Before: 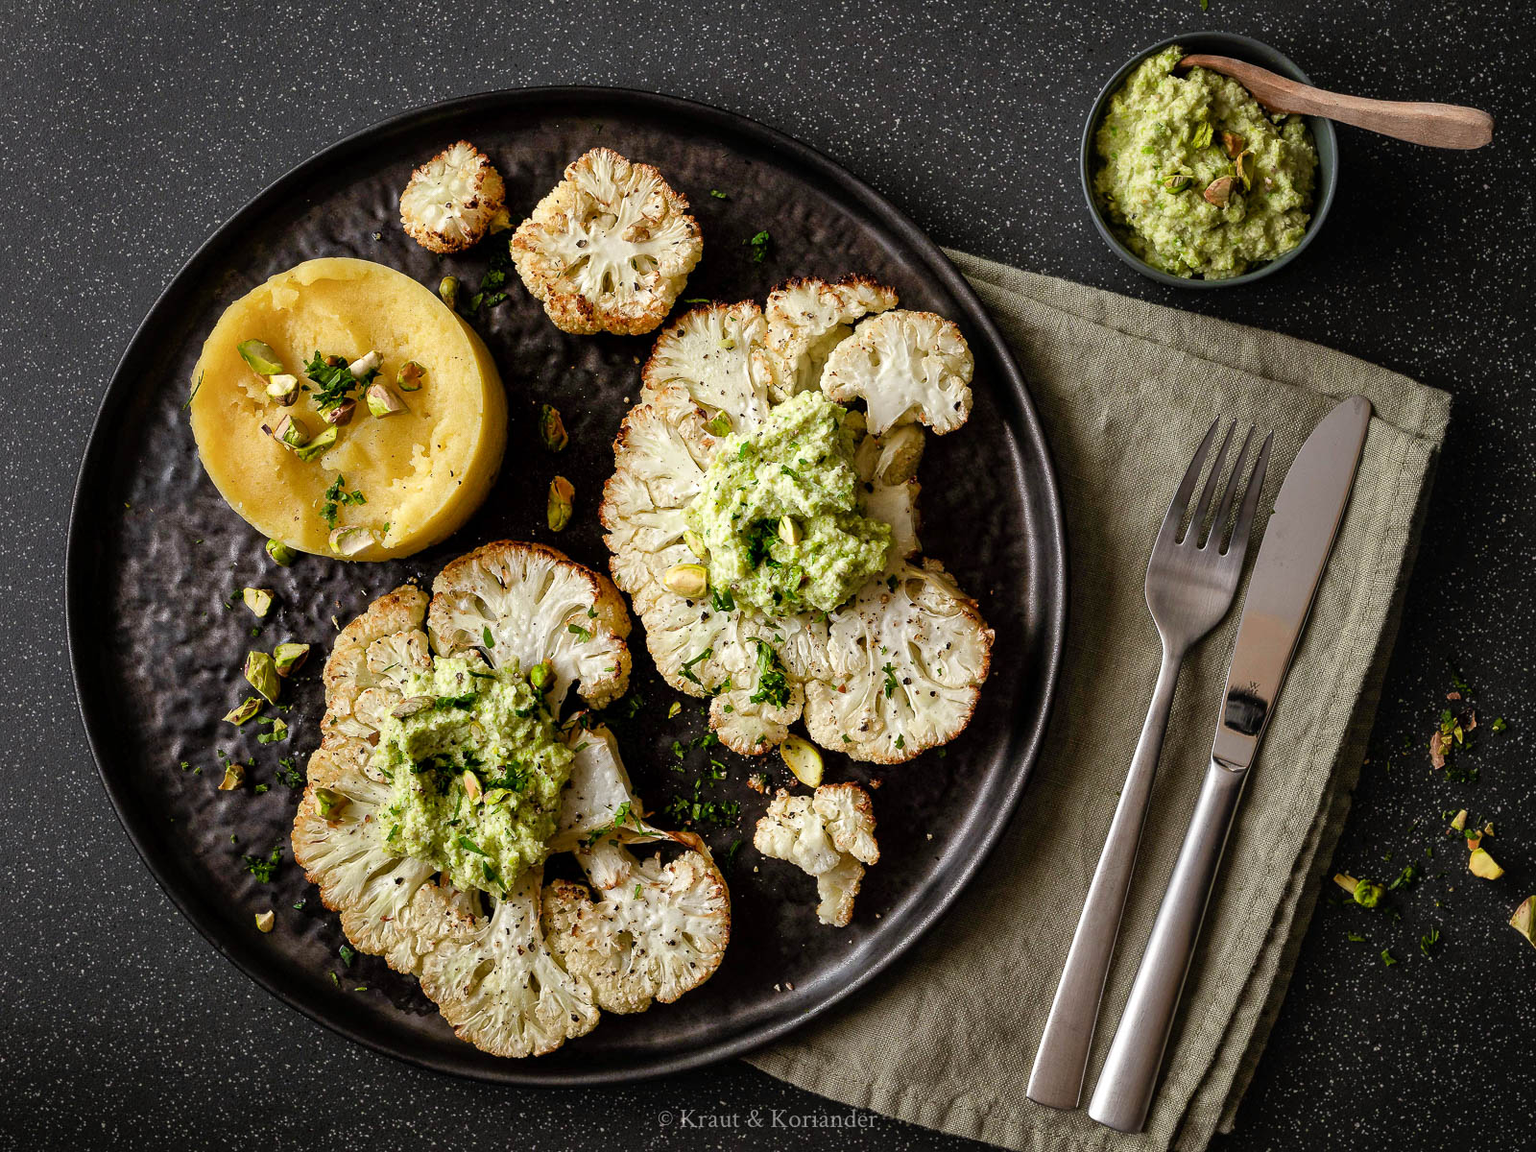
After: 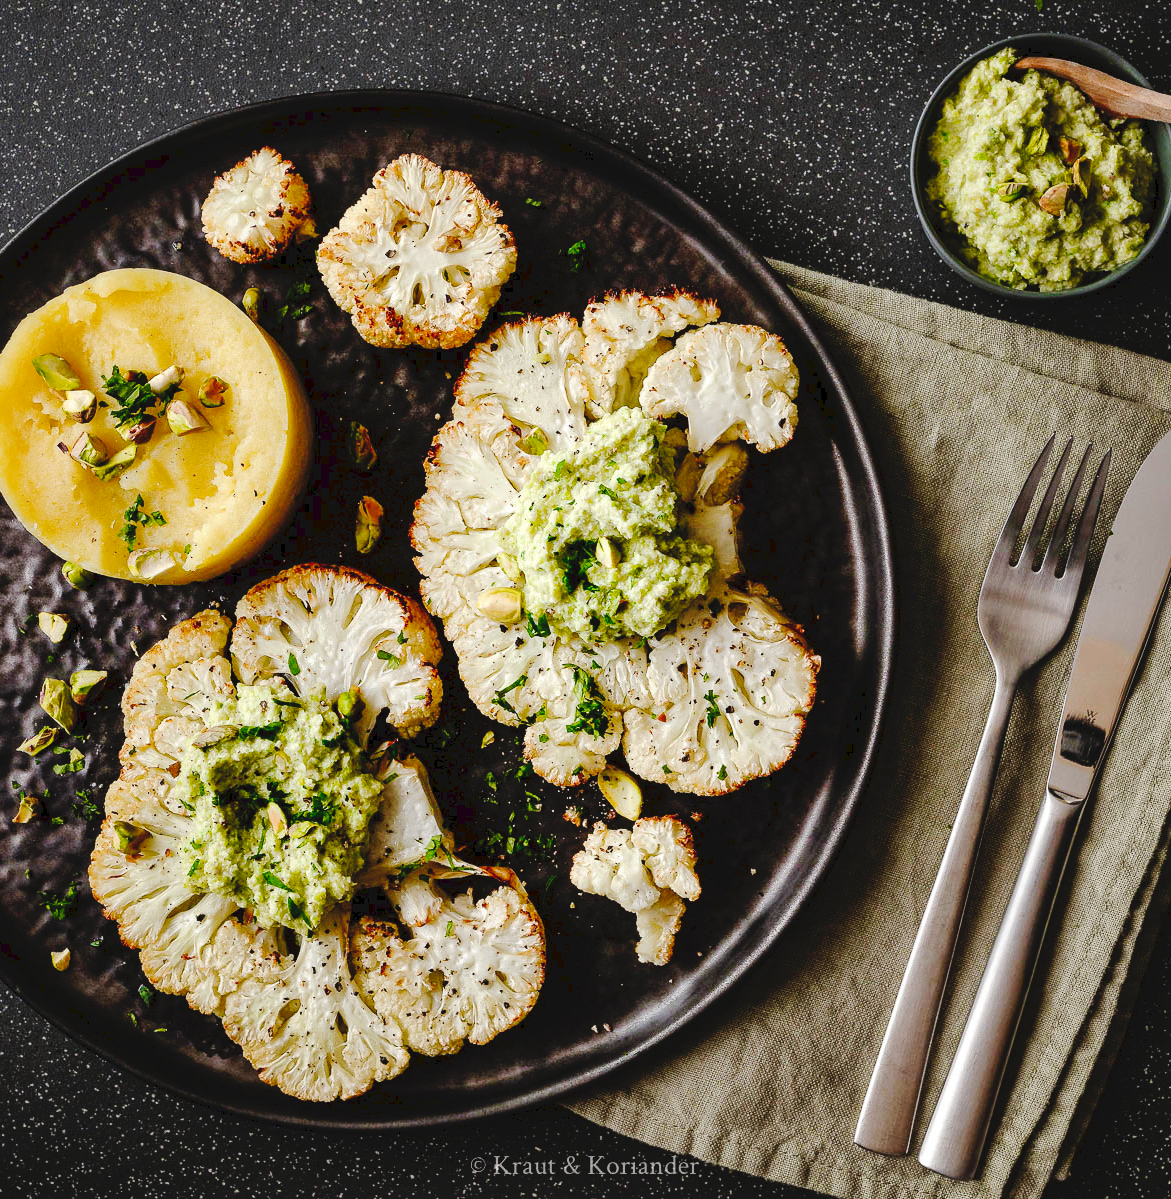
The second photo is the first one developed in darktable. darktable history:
crop: left 13.443%, right 13.31%
tone curve: curves: ch0 [(0, 0) (0.003, 0.058) (0.011, 0.061) (0.025, 0.065) (0.044, 0.076) (0.069, 0.083) (0.1, 0.09) (0.136, 0.102) (0.177, 0.145) (0.224, 0.196) (0.277, 0.278) (0.335, 0.375) (0.399, 0.486) (0.468, 0.578) (0.543, 0.651) (0.623, 0.717) (0.709, 0.783) (0.801, 0.838) (0.898, 0.91) (1, 1)], preserve colors none
